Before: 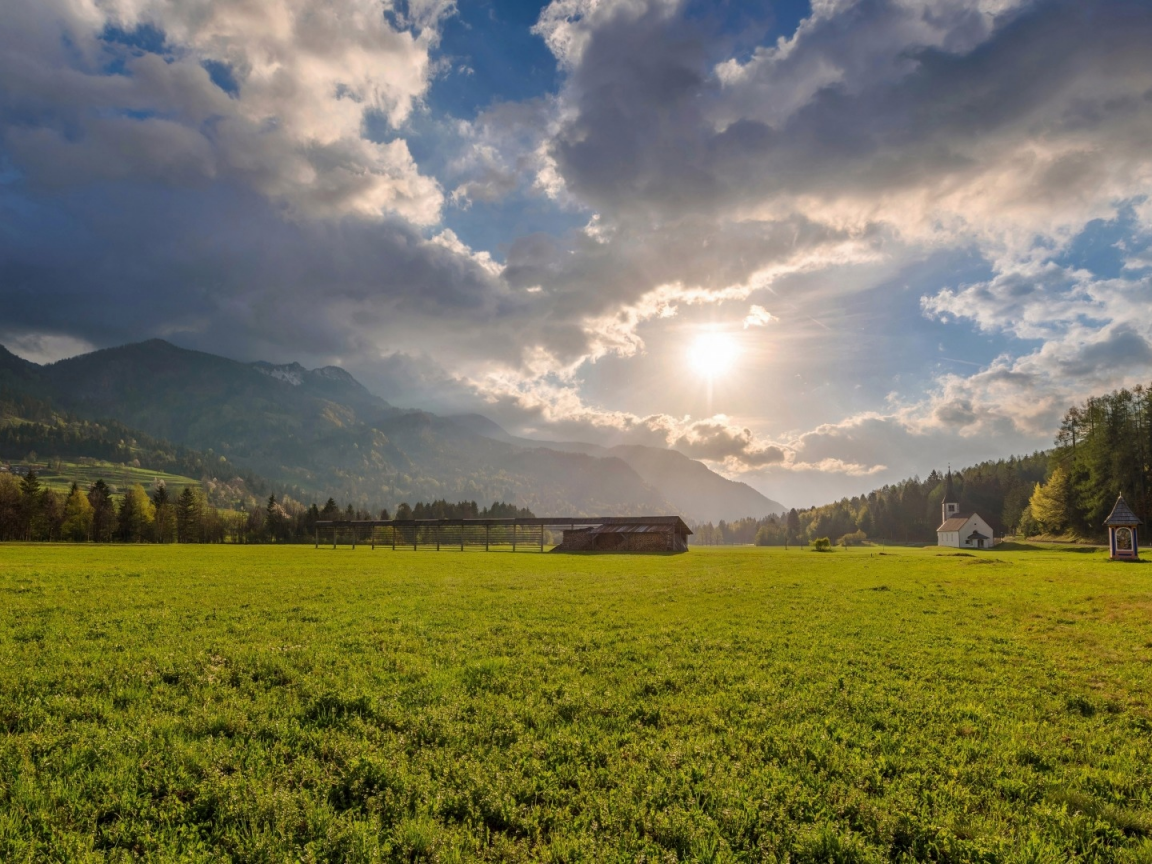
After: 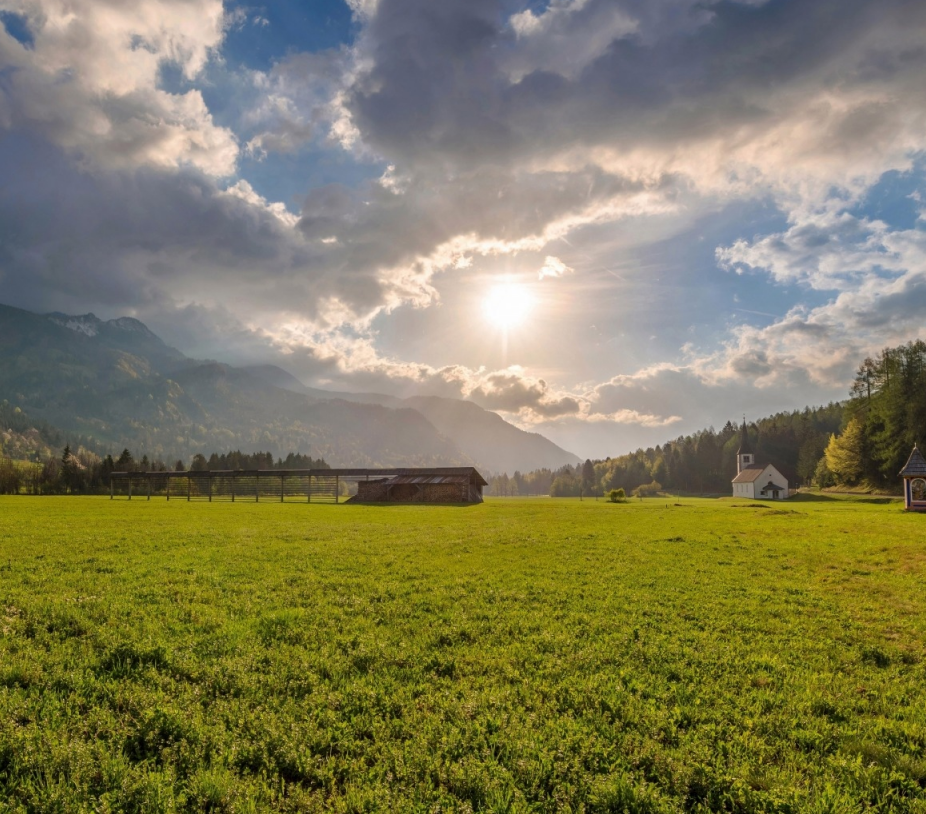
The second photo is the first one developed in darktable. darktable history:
crop and rotate: left 17.876%, top 5.749%, right 1.724%
exposure: compensate highlight preservation false
